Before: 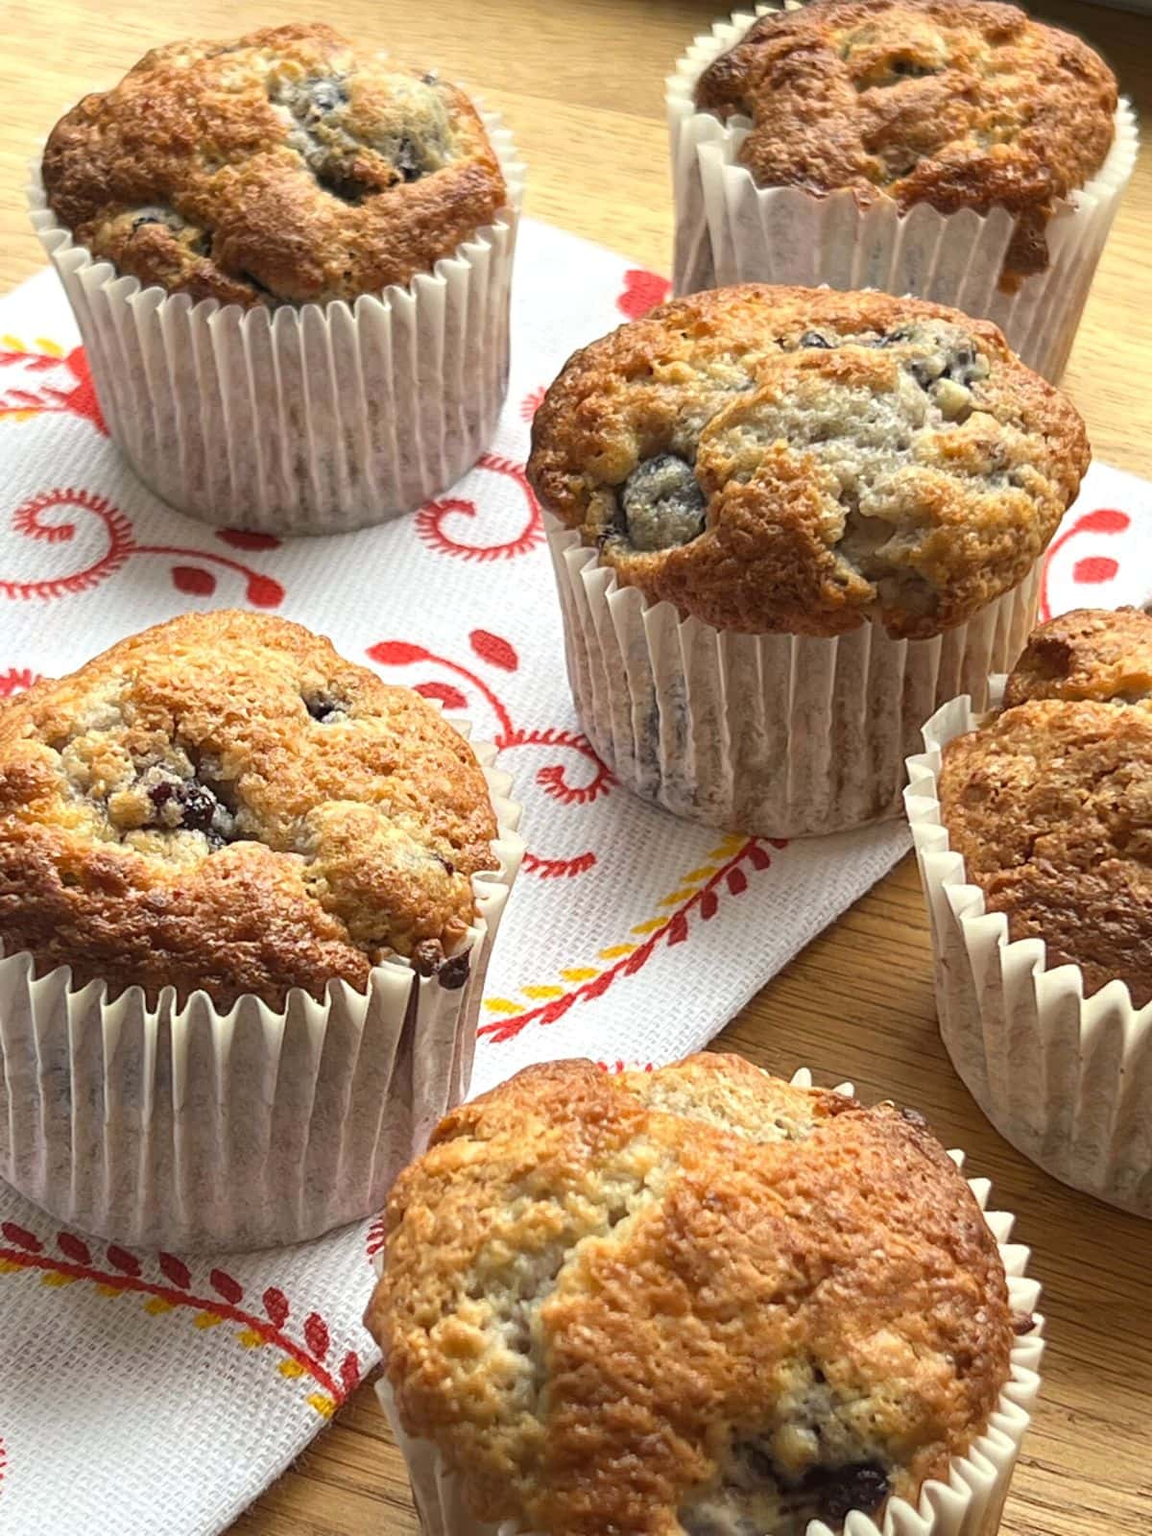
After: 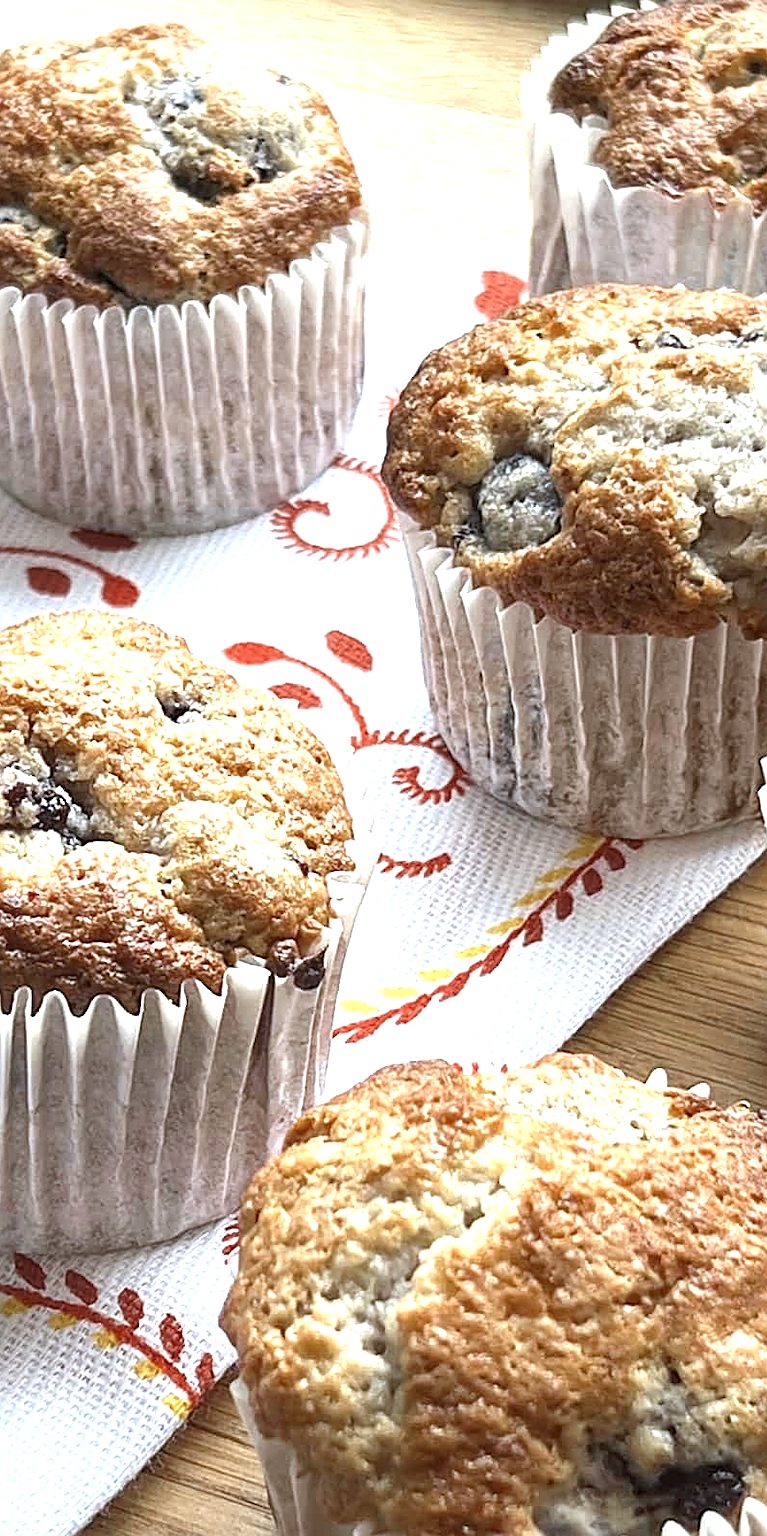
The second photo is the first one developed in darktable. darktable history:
local contrast: highlights 100%, shadows 100%, detail 120%, midtone range 0.2
rotate and perspective: crop left 0, crop top 0
shadows and highlights: radius 110.86, shadows 51.09, white point adjustment 9.16, highlights -4.17, highlights color adjustment 32.2%, soften with gaussian
exposure: exposure 0.657 EV, compensate highlight preservation false
crop and rotate: left 12.648%, right 20.685%
white balance: red 0.931, blue 1.11
color zones: curves: ch0 [(0, 0.5) (0.125, 0.4) (0.25, 0.5) (0.375, 0.4) (0.5, 0.4) (0.625, 0.35) (0.75, 0.35) (0.875, 0.5)]; ch1 [(0, 0.35) (0.125, 0.45) (0.25, 0.35) (0.375, 0.35) (0.5, 0.35) (0.625, 0.35) (0.75, 0.45) (0.875, 0.35)]; ch2 [(0, 0.6) (0.125, 0.5) (0.25, 0.5) (0.375, 0.6) (0.5, 0.6) (0.625, 0.5) (0.75, 0.5) (0.875, 0.5)]
sharpen: on, module defaults
